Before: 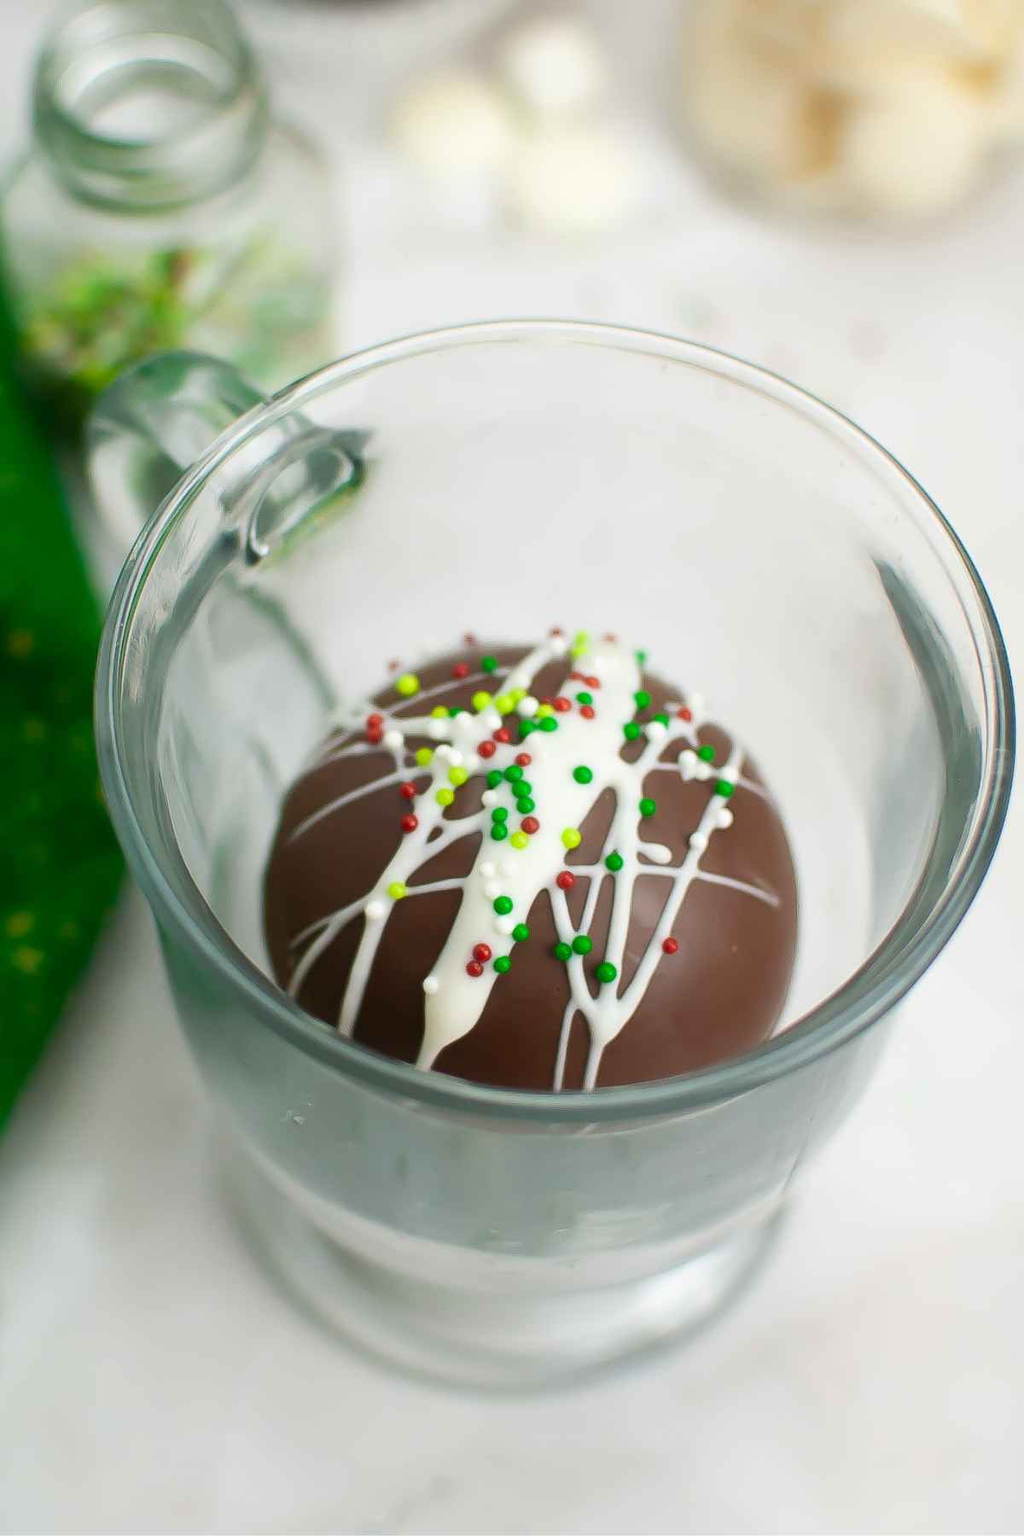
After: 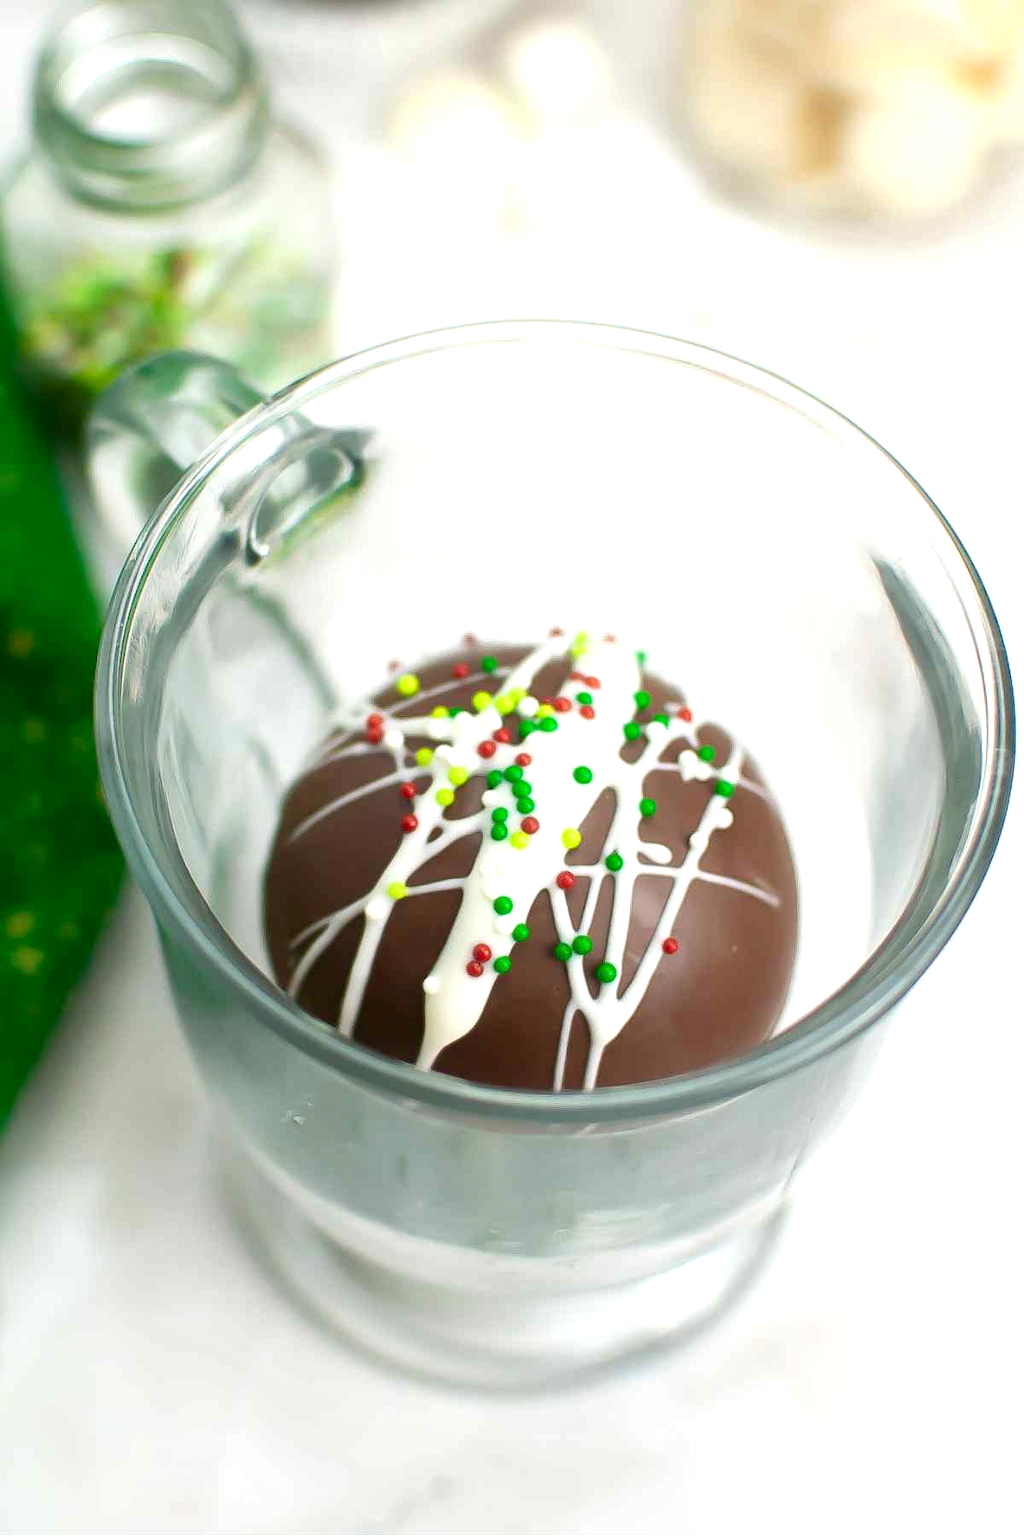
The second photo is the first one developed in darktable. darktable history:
local contrast: mode bilateral grid, contrast 20, coarseness 50, detail 120%, midtone range 0.2
exposure: black level correction 0.001, exposure 0.5 EV, compensate exposure bias true, compensate highlight preservation false
